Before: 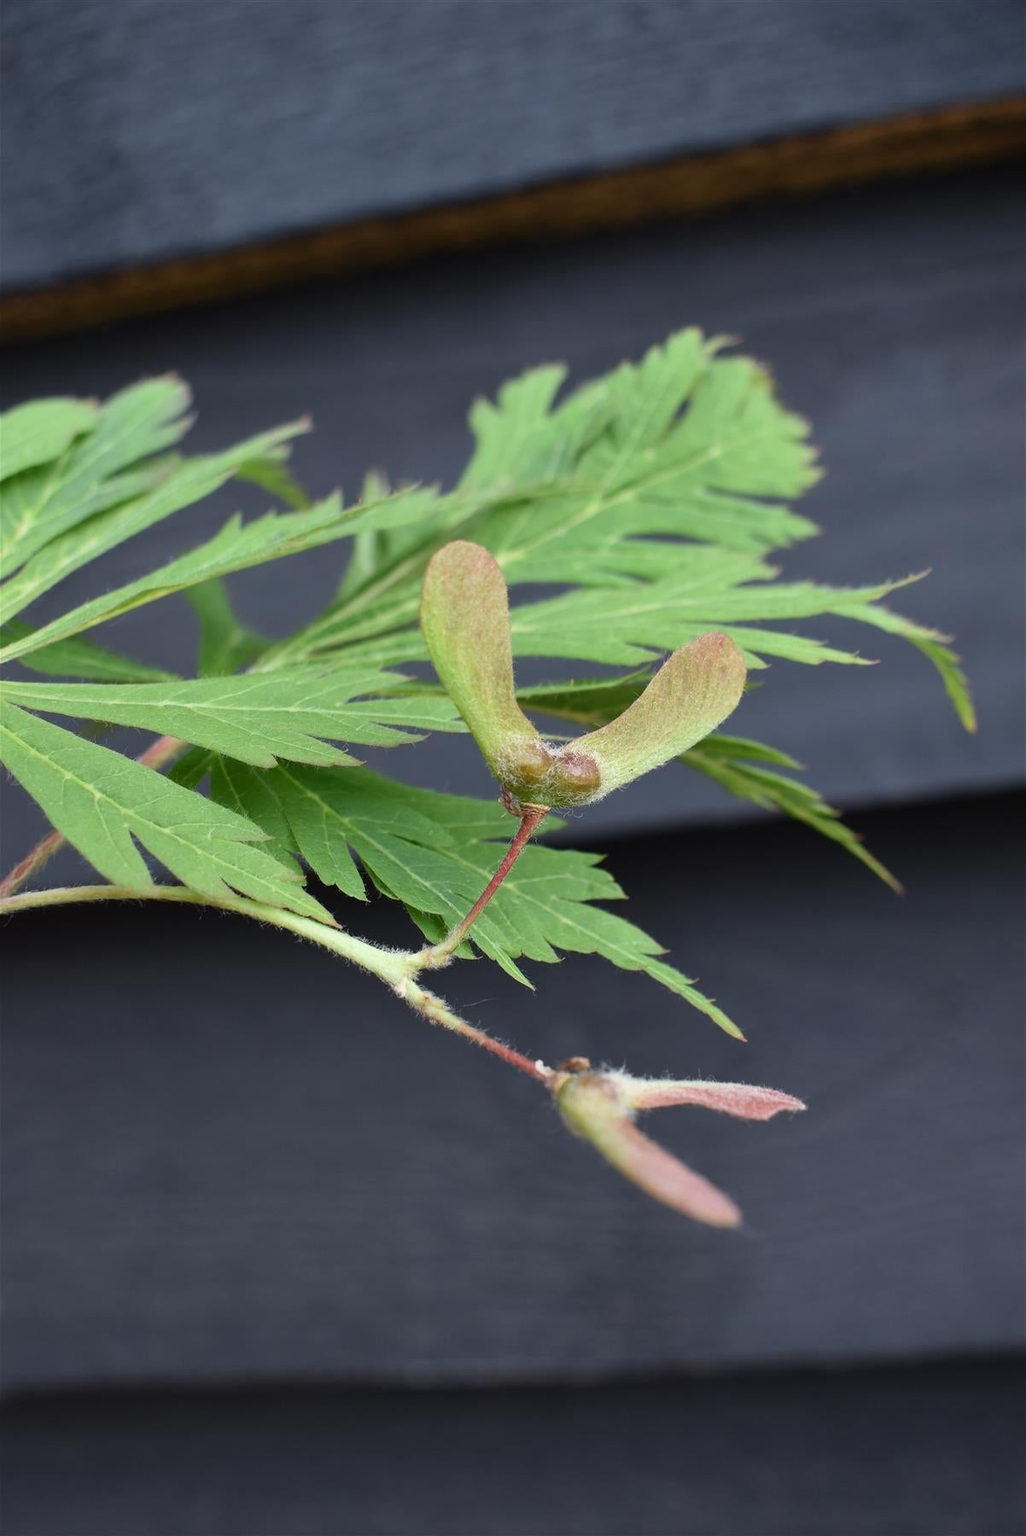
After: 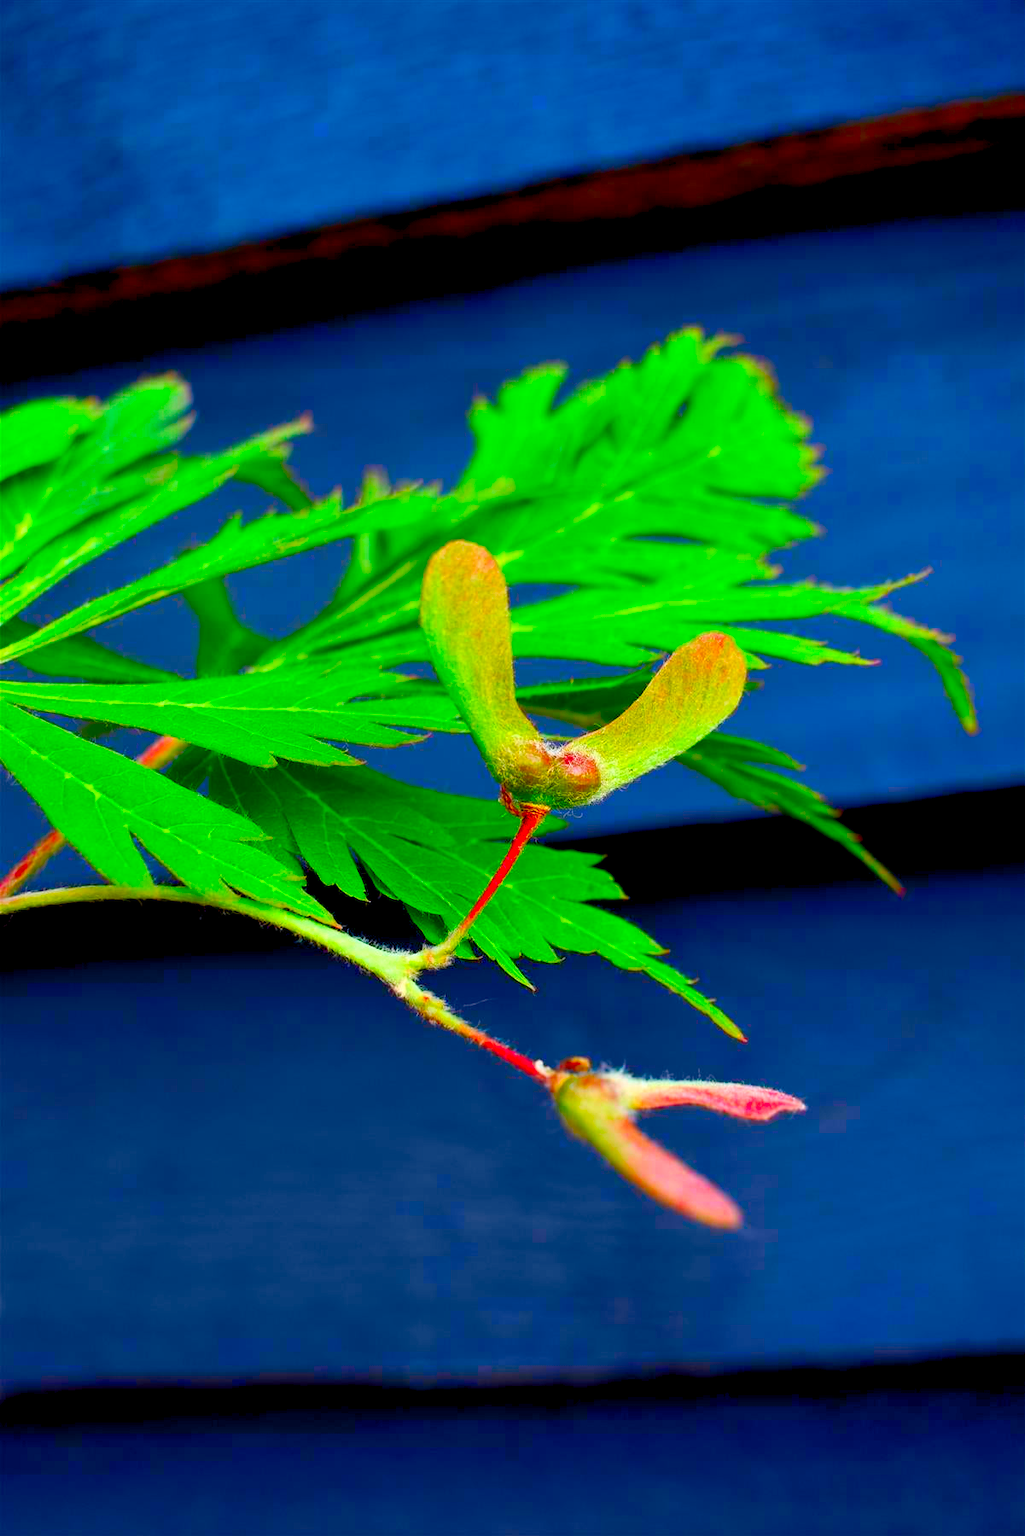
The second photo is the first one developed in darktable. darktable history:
color correction: saturation 3
color balance rgb: shadows lift › luminance -9.41%, highlights gain › luminance 17.6%, global offset › luminance -1.45%, perceptual saturation grading › highlights -17.77%, perceptual saturation grading › mid-tones 33.1%, perceptual saturation grading › shadows 50.52%, global vibrance 24.22%
